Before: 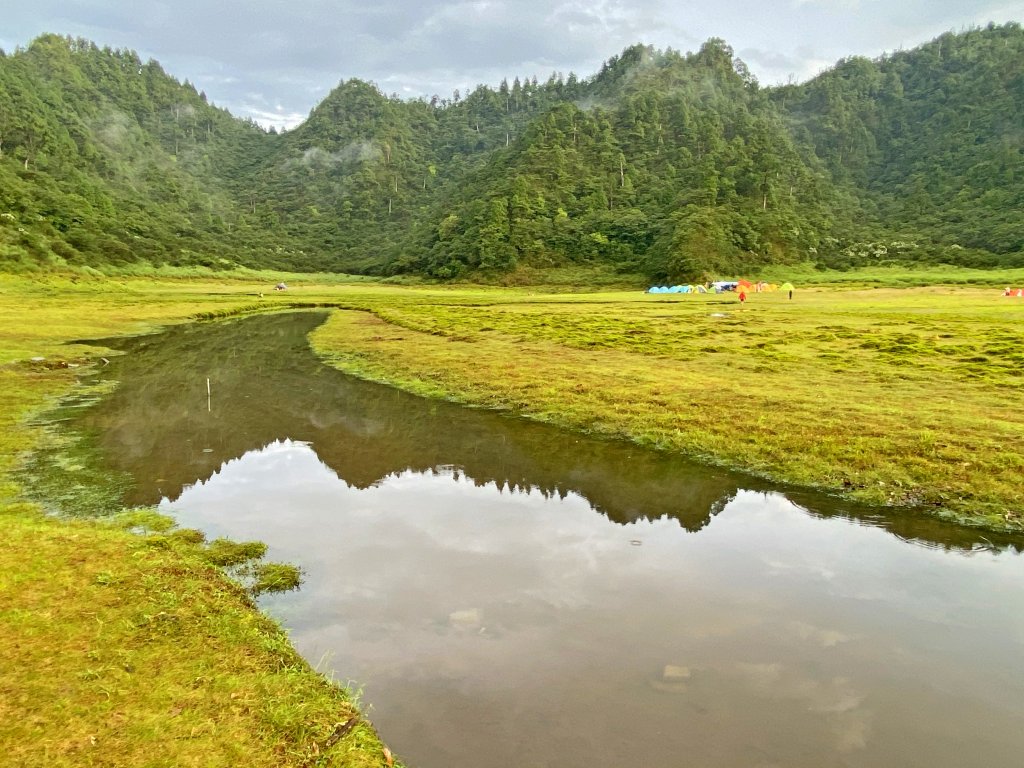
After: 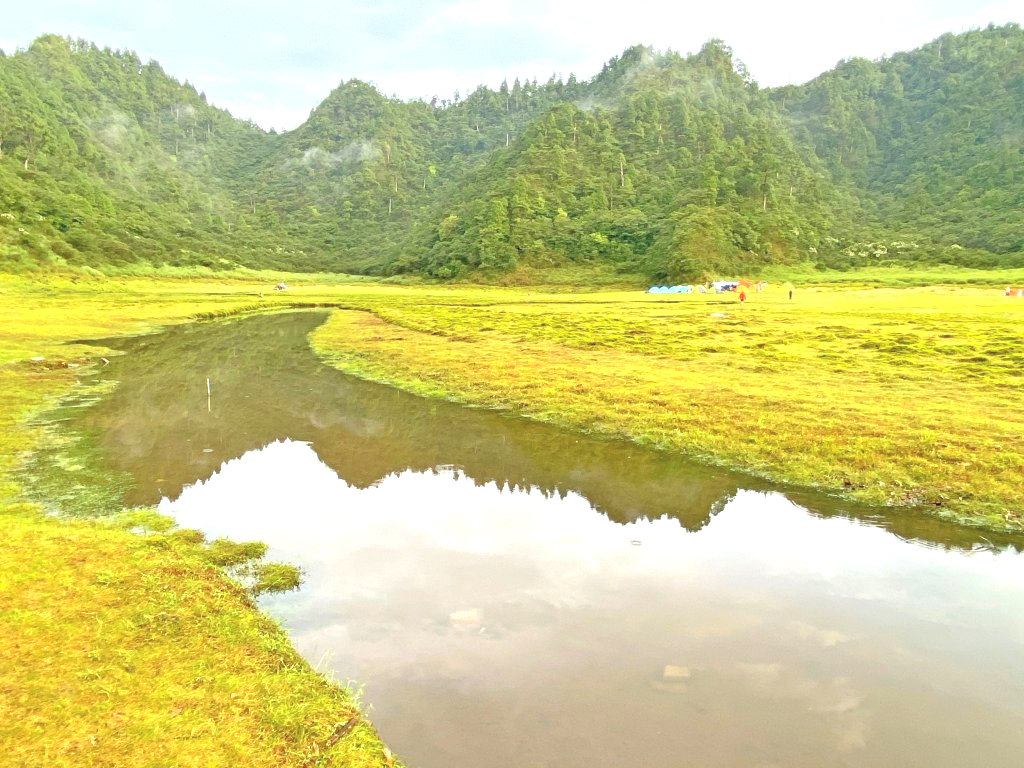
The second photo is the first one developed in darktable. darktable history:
contrast brightness saturation: brightness 0.153
tone equalizer: -8 EV 0.251 EV, -7 EV 0.431 EV, -6 EV 0.386 EV, -5 EV 0.24 EV, -3 EV -0.263 EV, -2 EV -0.432 EV, -1 EV -0.433 EV, +0 EV -0.254 EV, edges refinement/feathering 500, mask exposure compensation -1.57 EV, preserve details no
exposure: black level correction 0, exposure 1.102 EV, compensate highlight preservation false
